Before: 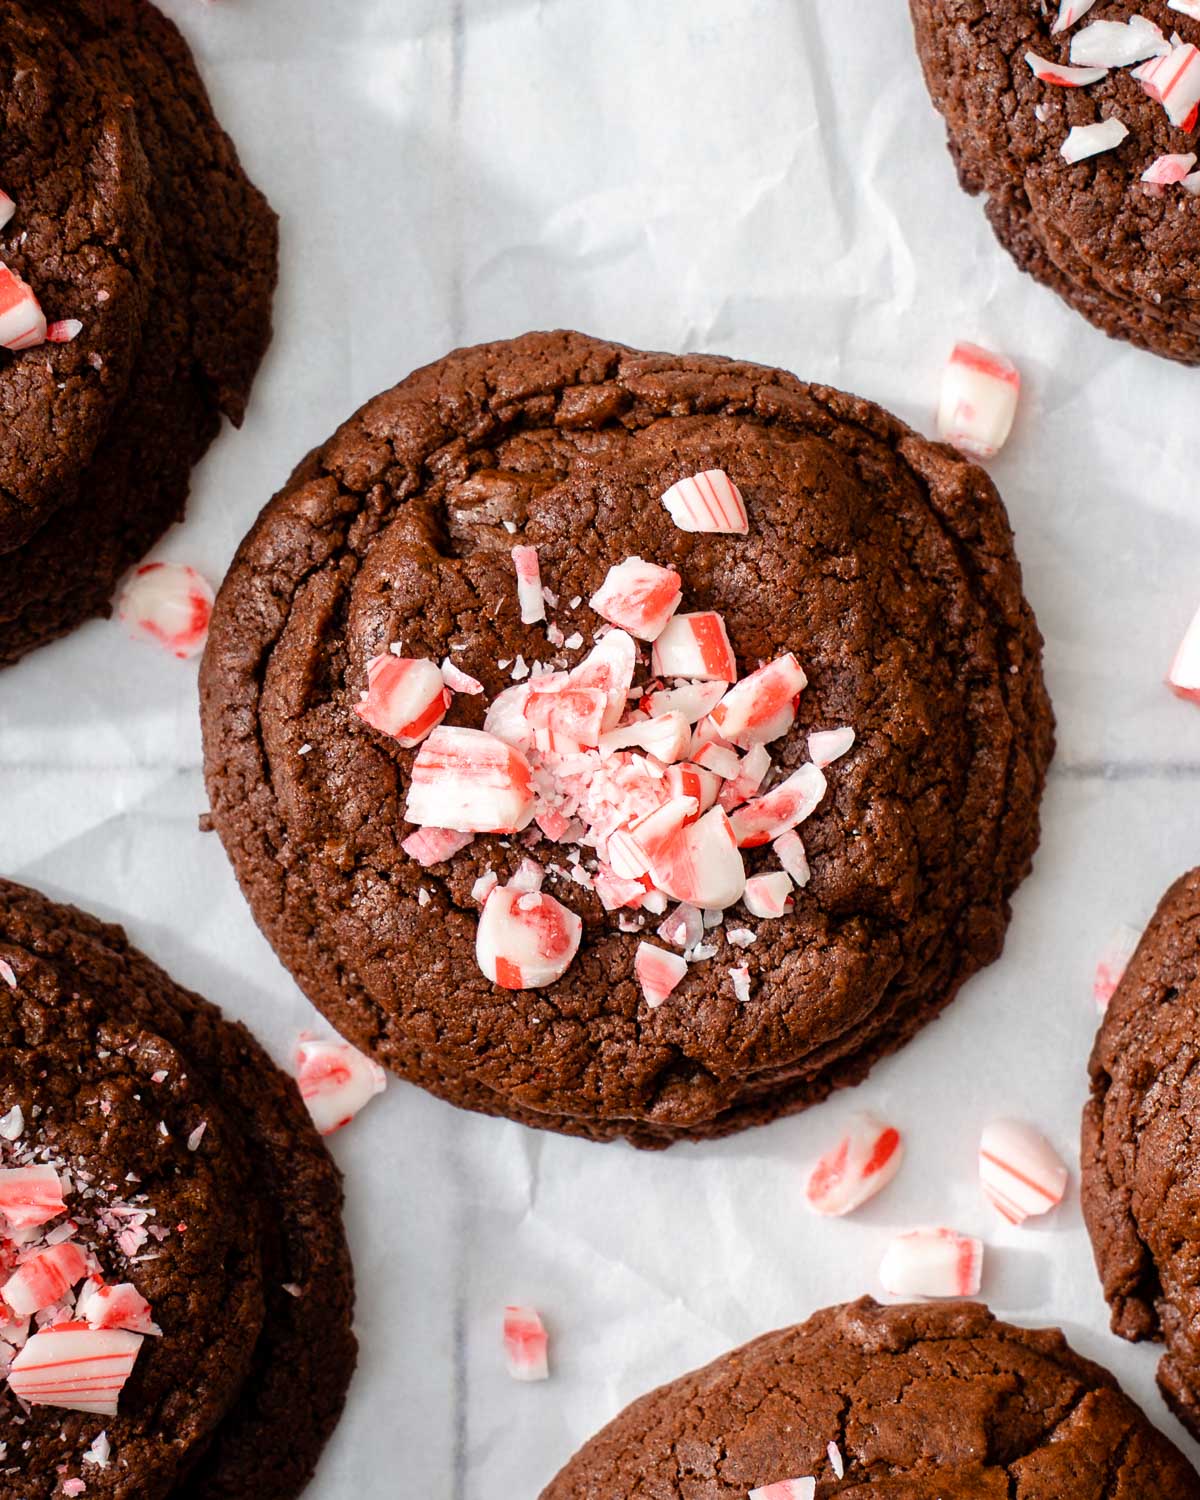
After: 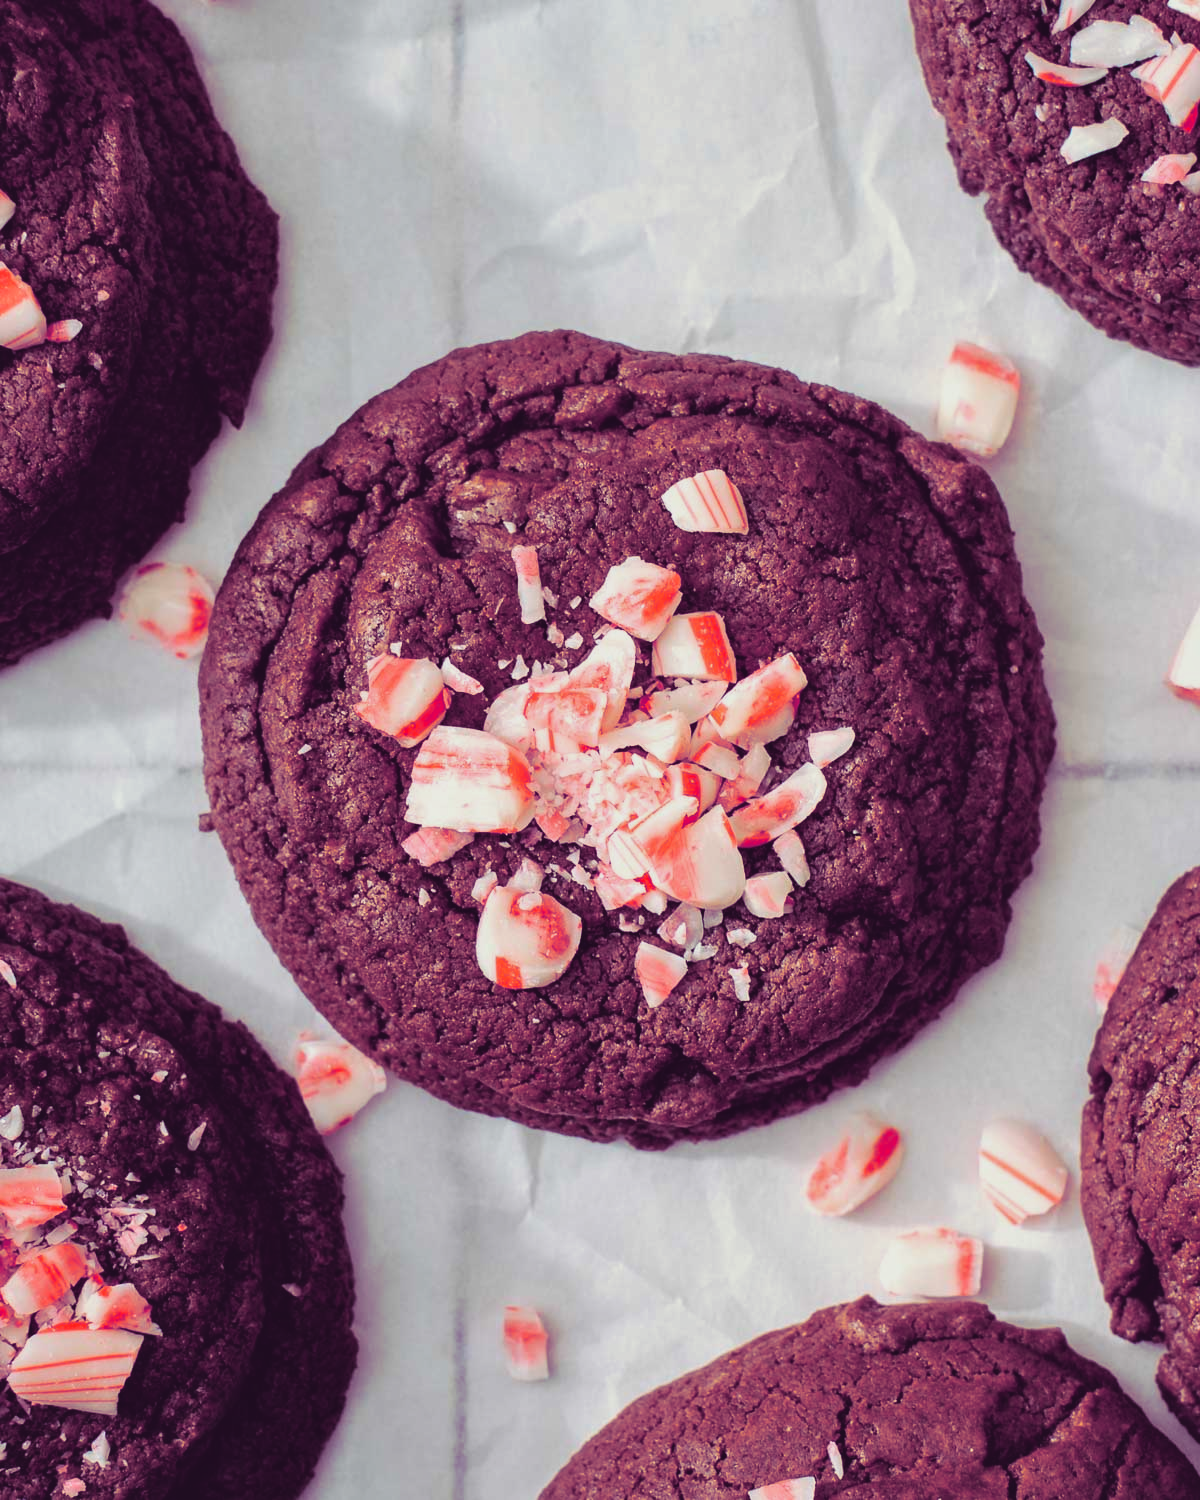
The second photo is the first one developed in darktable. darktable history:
exposure: exposure -0.021 EV, compensate highlight preservation false
split-toning: shadows › hue 277.2°, shadows › saturation 0.74
shadows and highlights: shadows 35, highlights -35, soften with gaussian
lowpass: radius 0.1, contrast 0.85, saturation 1.1, unbound 0
